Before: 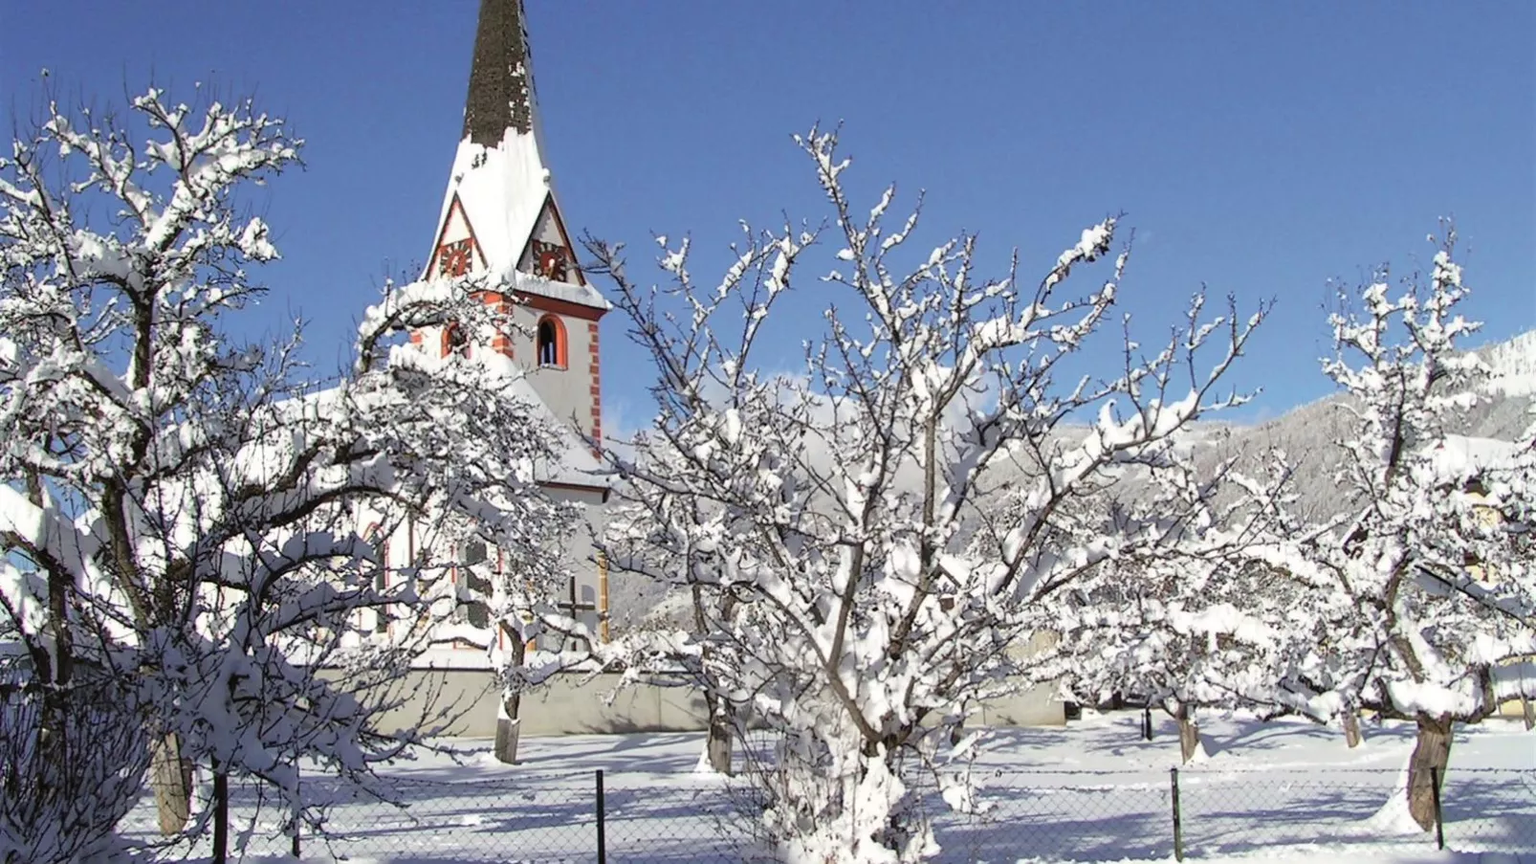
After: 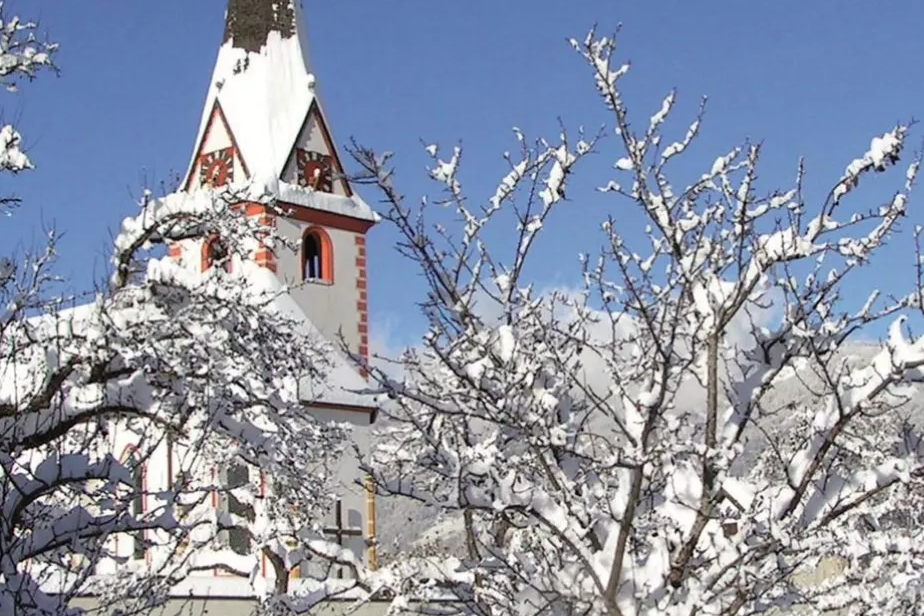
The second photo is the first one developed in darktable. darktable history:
crop: left 16.226%, top 11.305%, right 26.197%, bottom 20.369%
